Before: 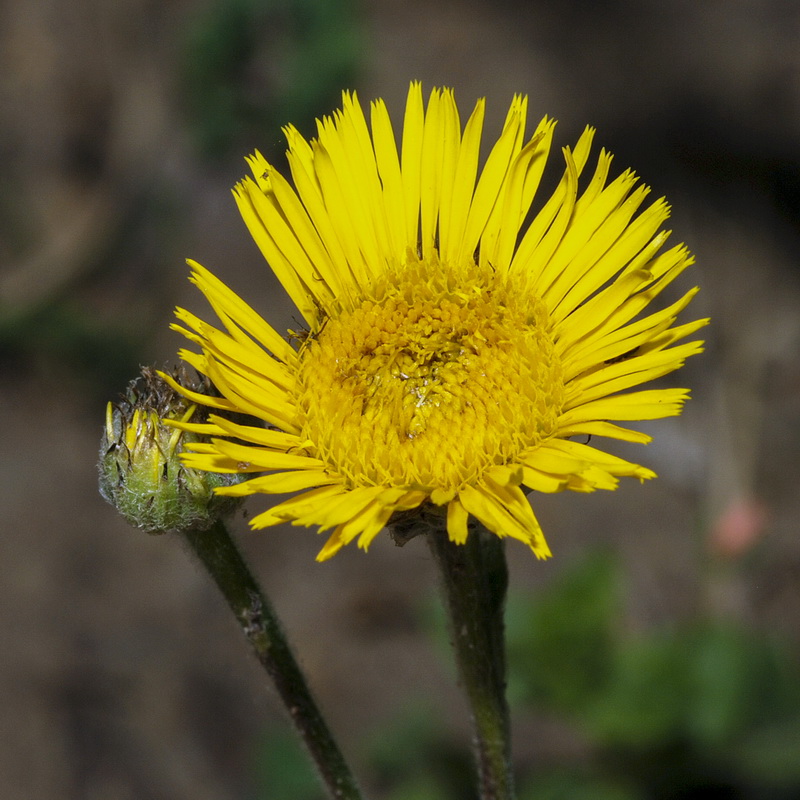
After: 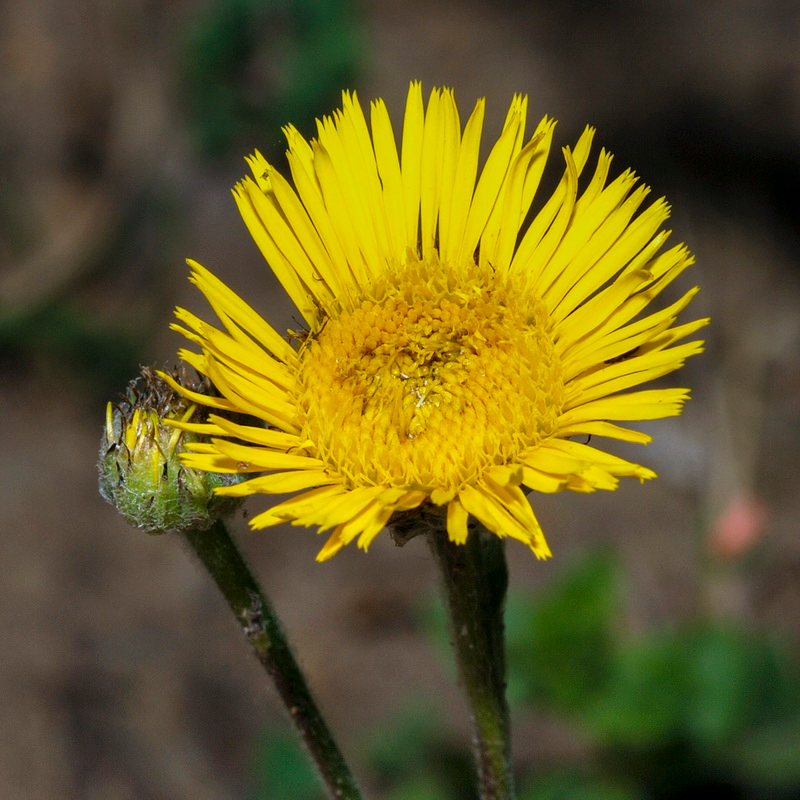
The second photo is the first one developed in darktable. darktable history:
exposure: exposure 0.556 EV, compensate highlight preservation false
graduated density: rotation 5.63°, offset 76.9
